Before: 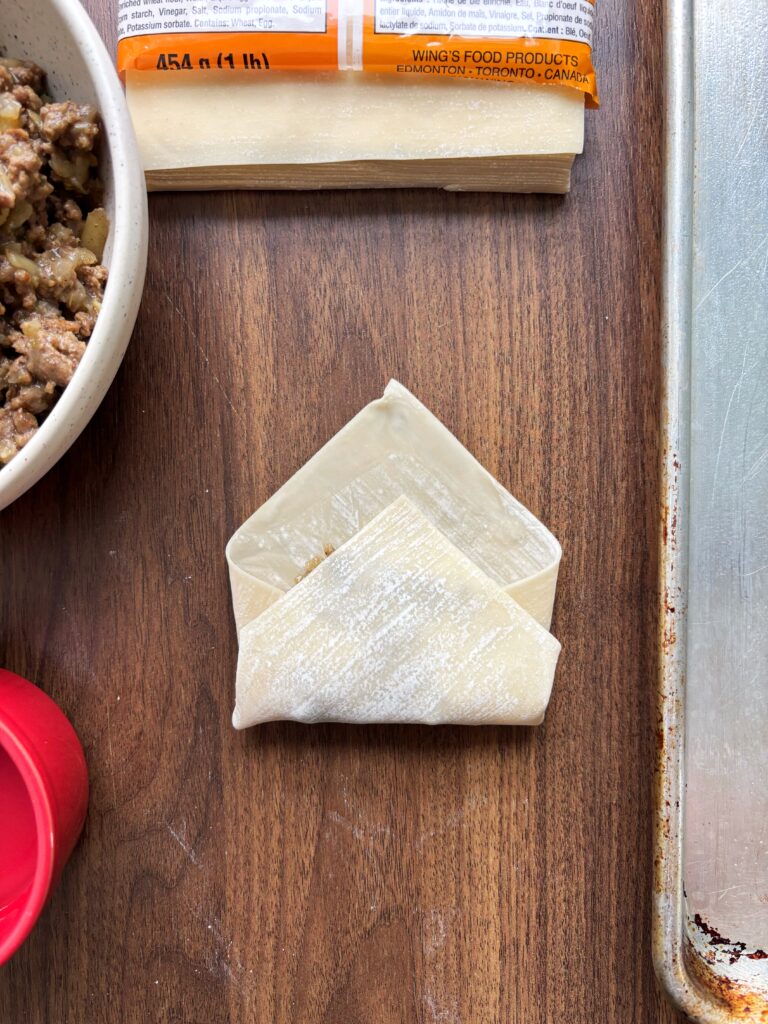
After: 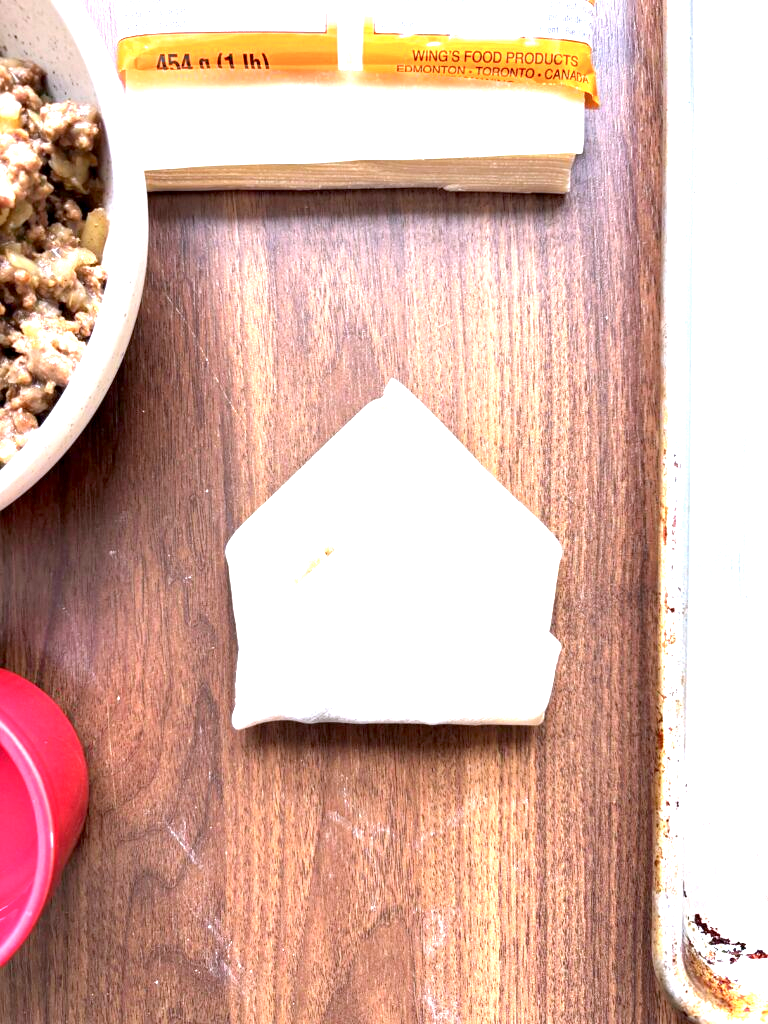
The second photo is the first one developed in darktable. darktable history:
exposure: black level correction 0.001, exposure 1.735 EV, compensate highlight preservation false
color calibration: illuminant as shot in camera, x 0.358, y 0.373, temperature 4628.91 K
levels: levels [0, 0.498, 1]
